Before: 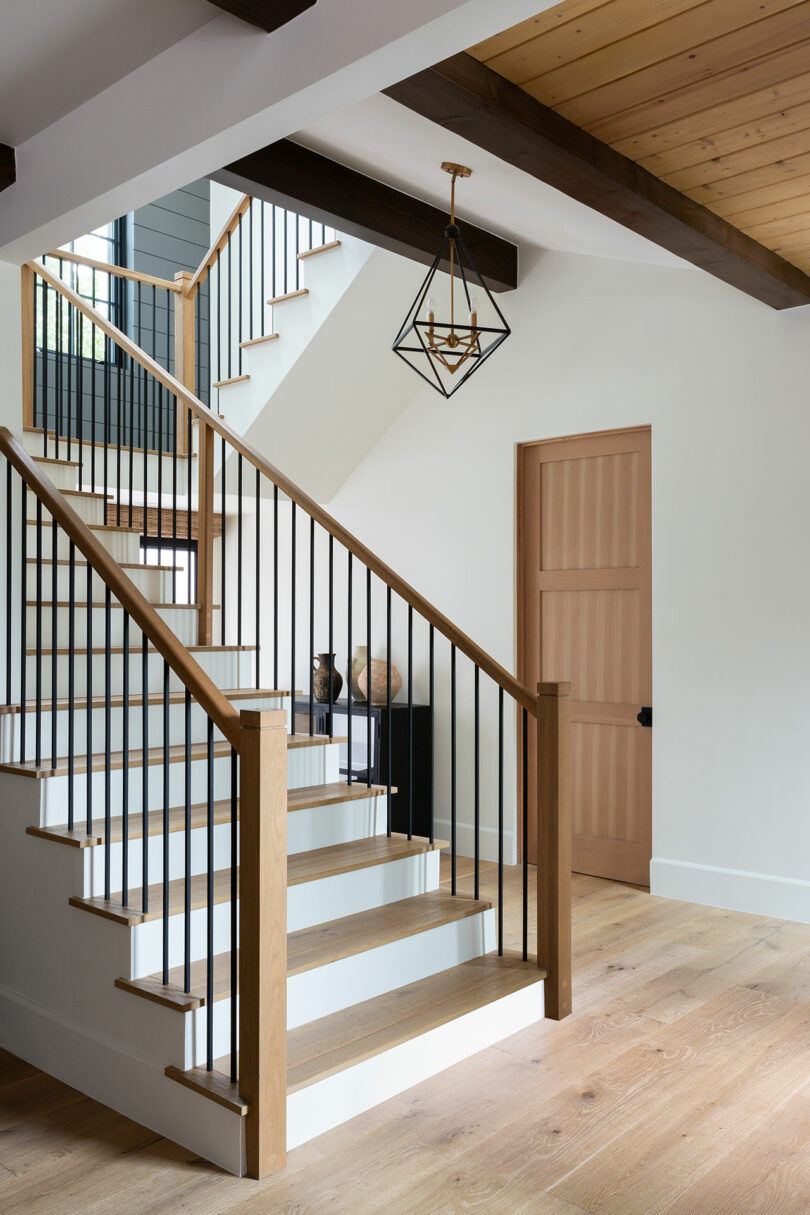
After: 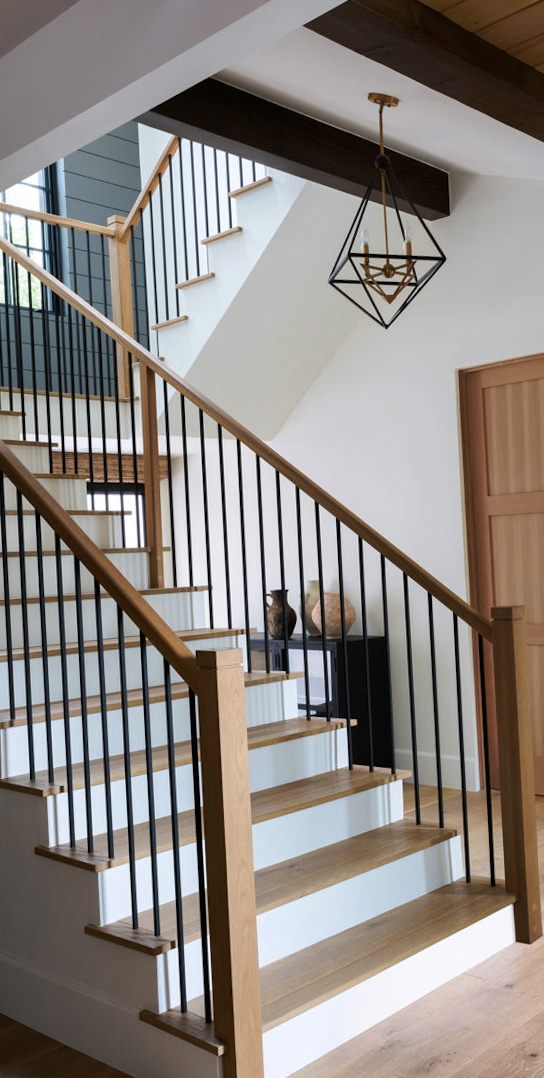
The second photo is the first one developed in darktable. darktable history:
crop and rotate: left 6.617%, right 26.717%
tone curve: curves: ch0 [(0, 0) (0.003, 0.002) (0.011, 0.009) (0.025, 0.02) (0.044, 0.035) (0.069, 0.055) (0.1, 0.08) (0.136, 0.109) (0.177, 0.142) (0.224, 0.179) (0.277, 0.222) (0.335, 0.268) (0.399, 0.329) (0.468, 0.409) (0.543, 0.495) (0.623, 0.579) (0.709, 0.669) (0.801, 0.767) (0.898, 0.885) (1, 1)], preserve colors none
white balance: red 1.004, blue 1.024
rotate and perspective: rotation -3°, crop left 0.031, crop right 0.968, crop top 0.07, crop bottom 0.93
